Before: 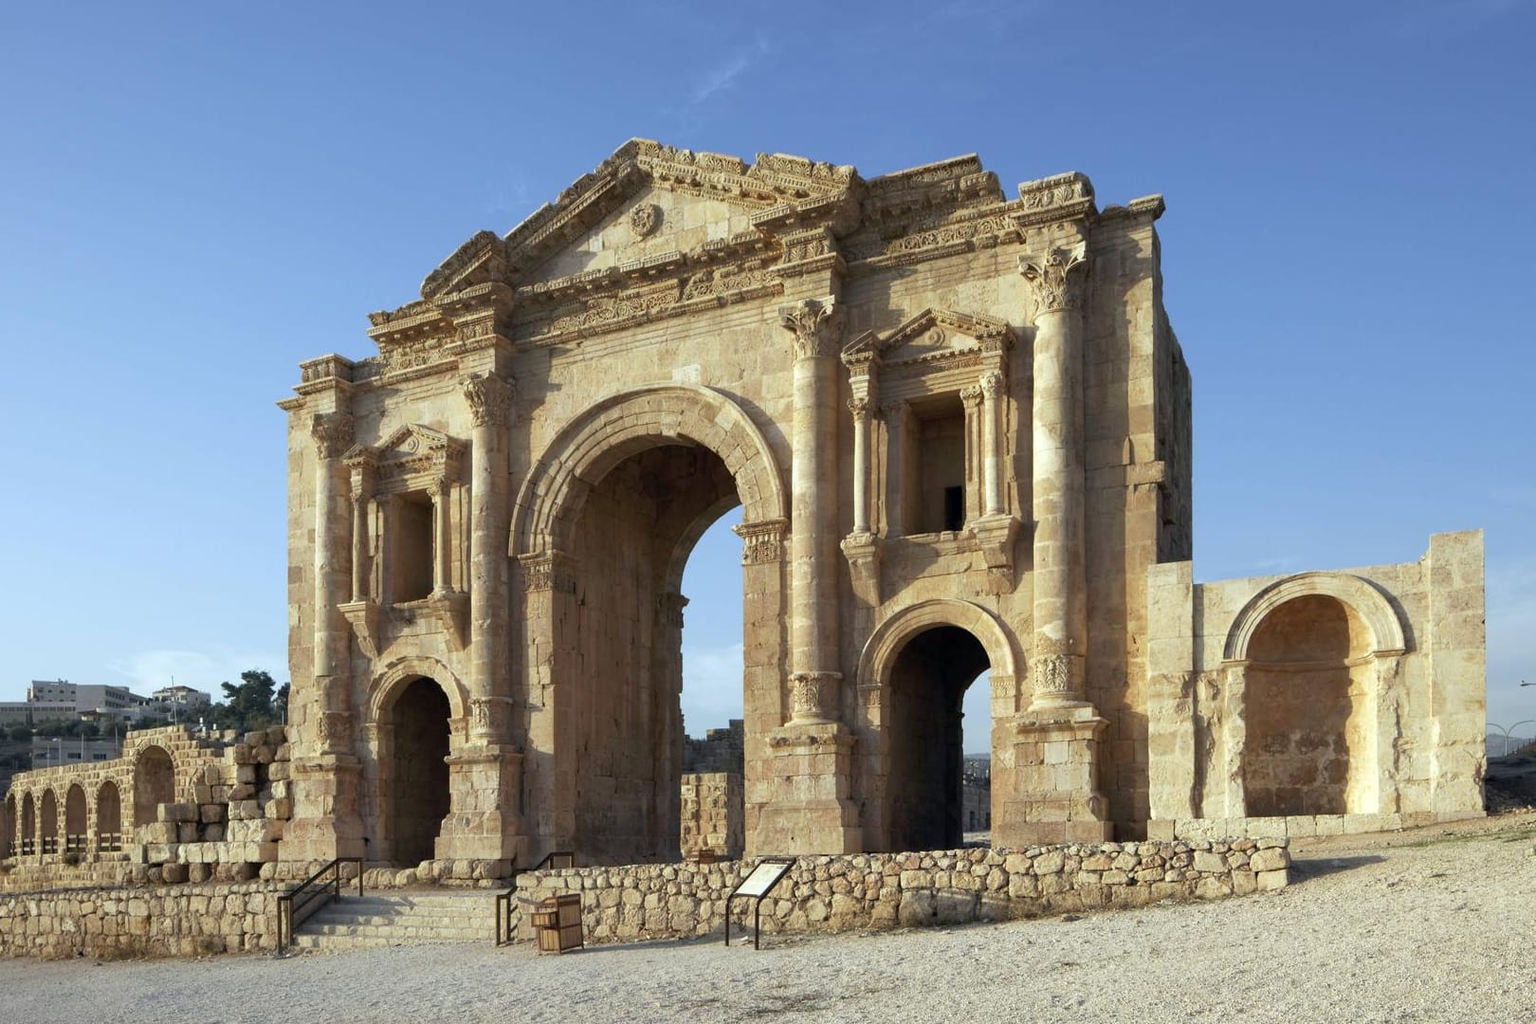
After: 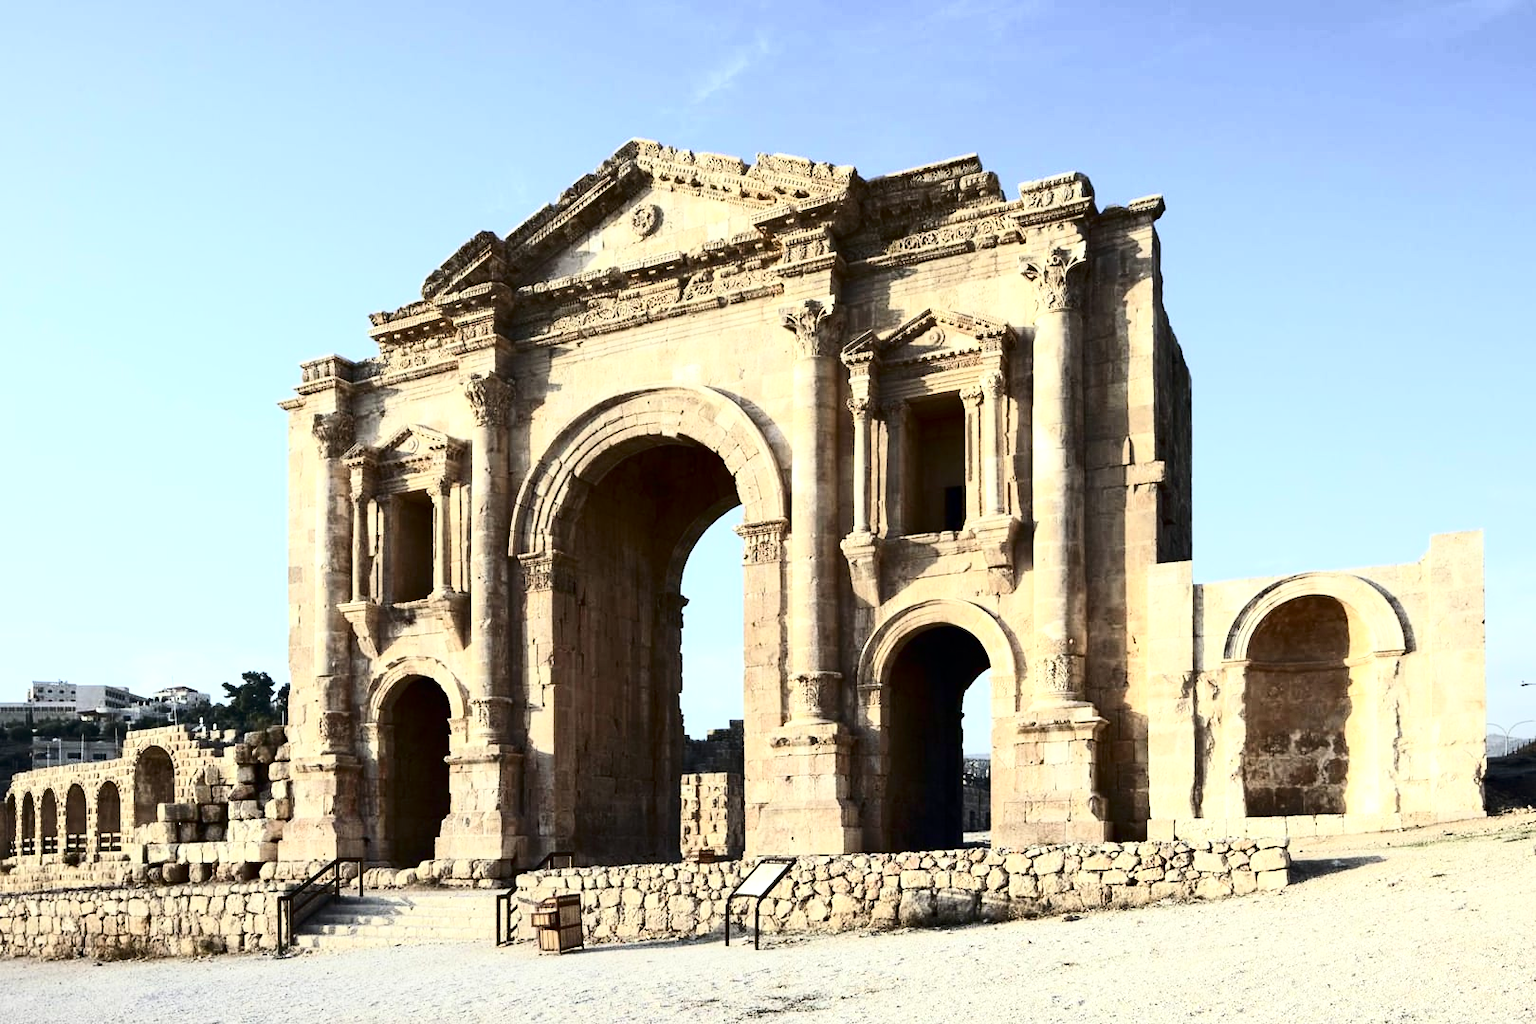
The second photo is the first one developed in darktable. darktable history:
exposure: exposure 0.6 EV, compensate highlight preservation false
contrast brightness saturation: contrast 0.5, saturation -0.1
